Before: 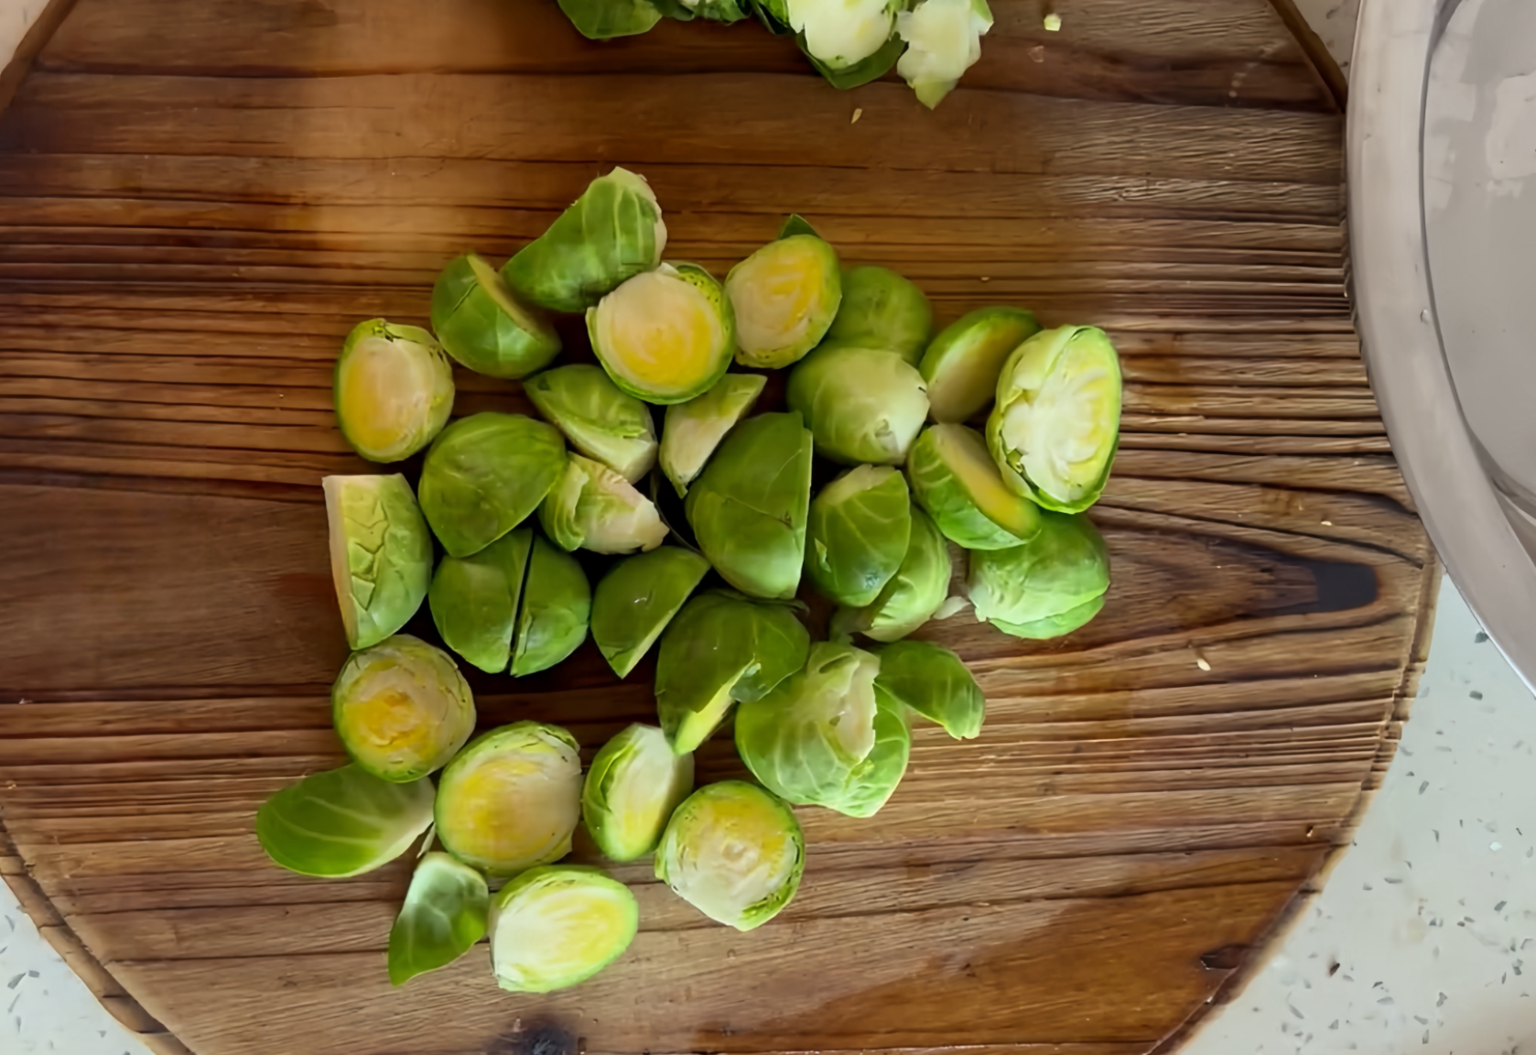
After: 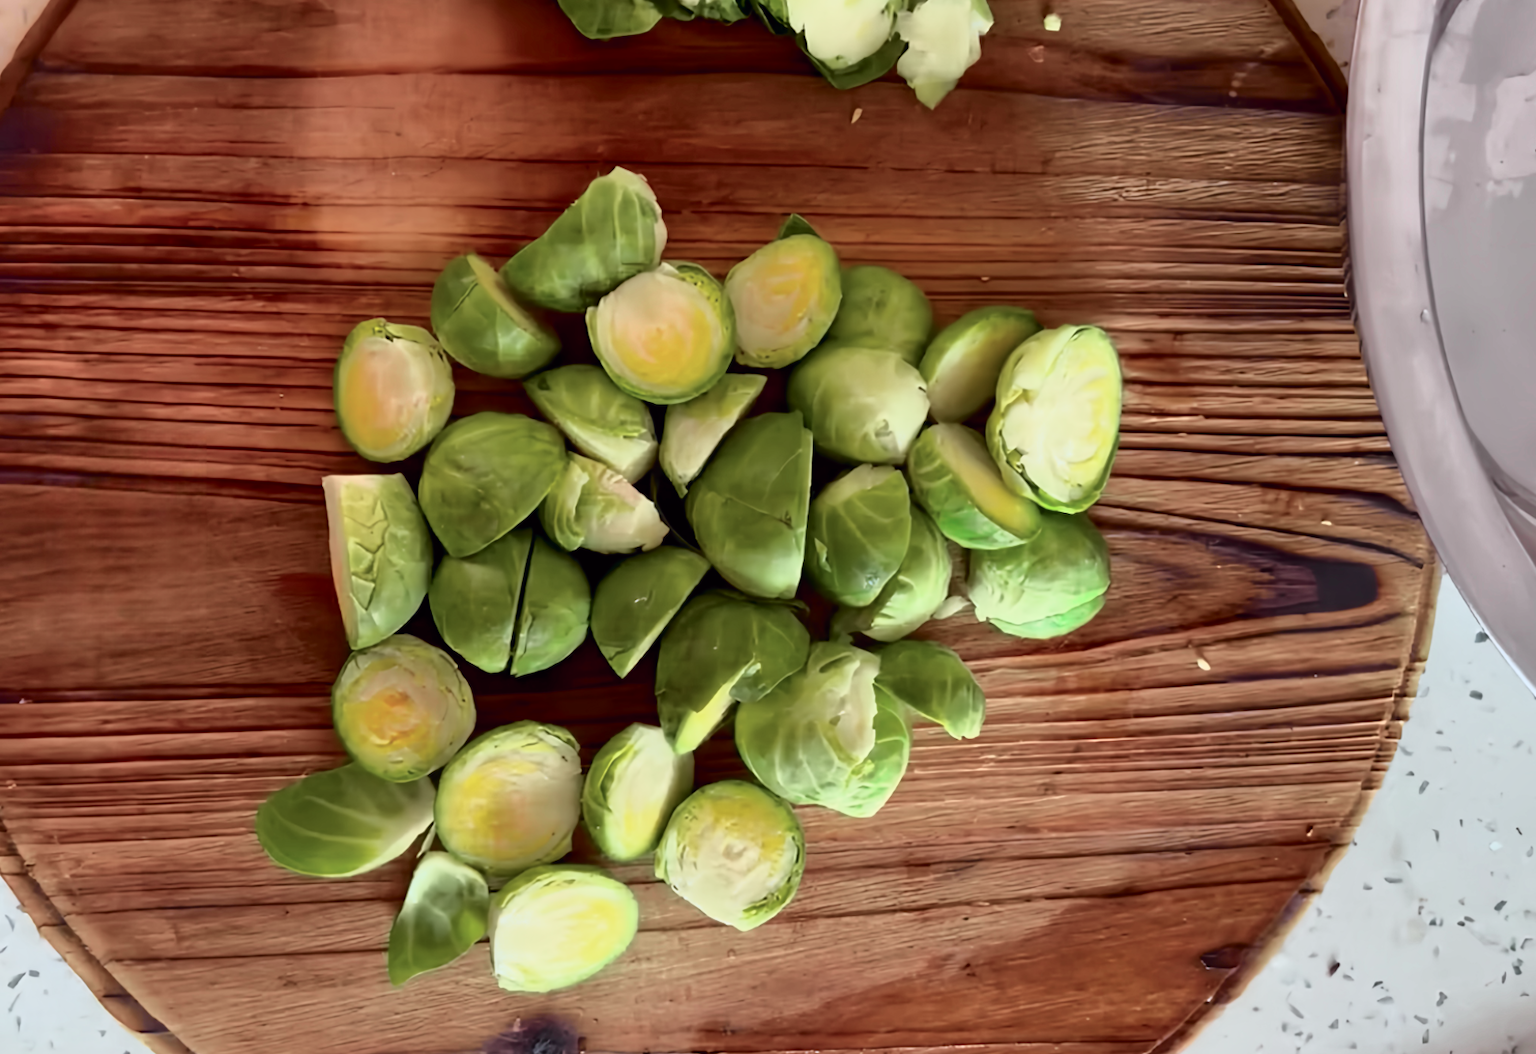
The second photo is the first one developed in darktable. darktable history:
white balance: red 0.98, blue 1.034
shadows and highlights: low approximation 0.01, soften with gaussian
tone curve: curves: ch0 [(0, 0) (0.105, 0.068) (0.195, 0.162) (0.283, 0.283) (0.384, 0.404) (0.485, 0.531) (0.638, 0.681) (0.795, 0.879) (1, 0.977)]; ch1 [(0, 0) (0.161, 0.092) (0.35, 0.33) (0.379, 0.401) (0.456, 0.469) (0.498, 0.506) (0.521, 0.549) (0.58, 0.624) (0.635, 0.671) (1, 1)]; ch2 [(0, 0) (0.371, 0.362) (0.437, 0.437) (0.483, 0.484) (0.53, 0.515) (0.56, 0.58) (0.622, 0.606) (1, 1)], color space Lab, independent channels, preserve colors none
